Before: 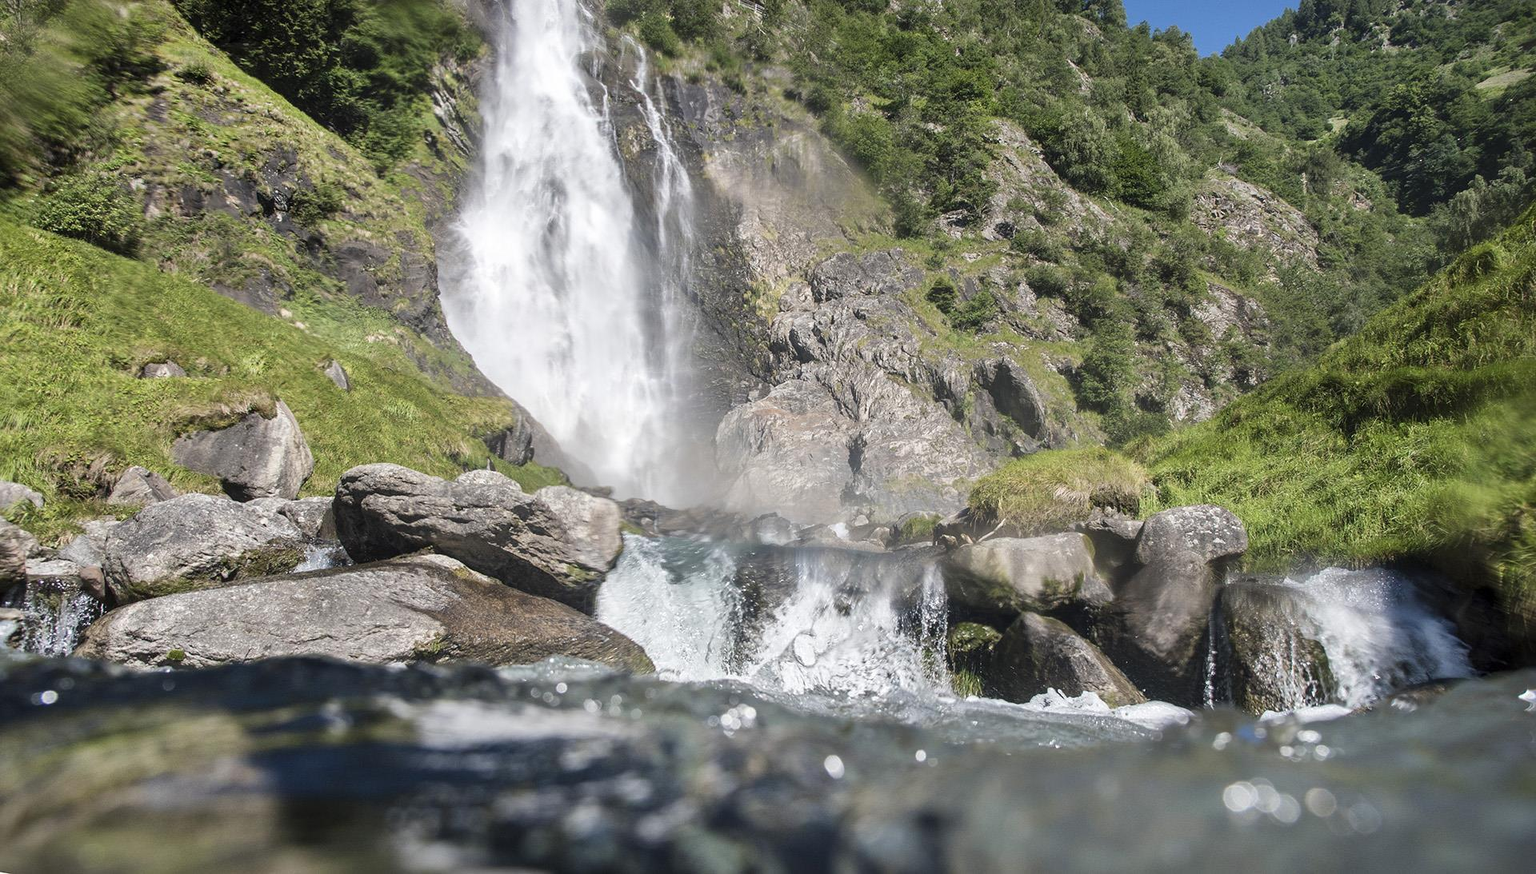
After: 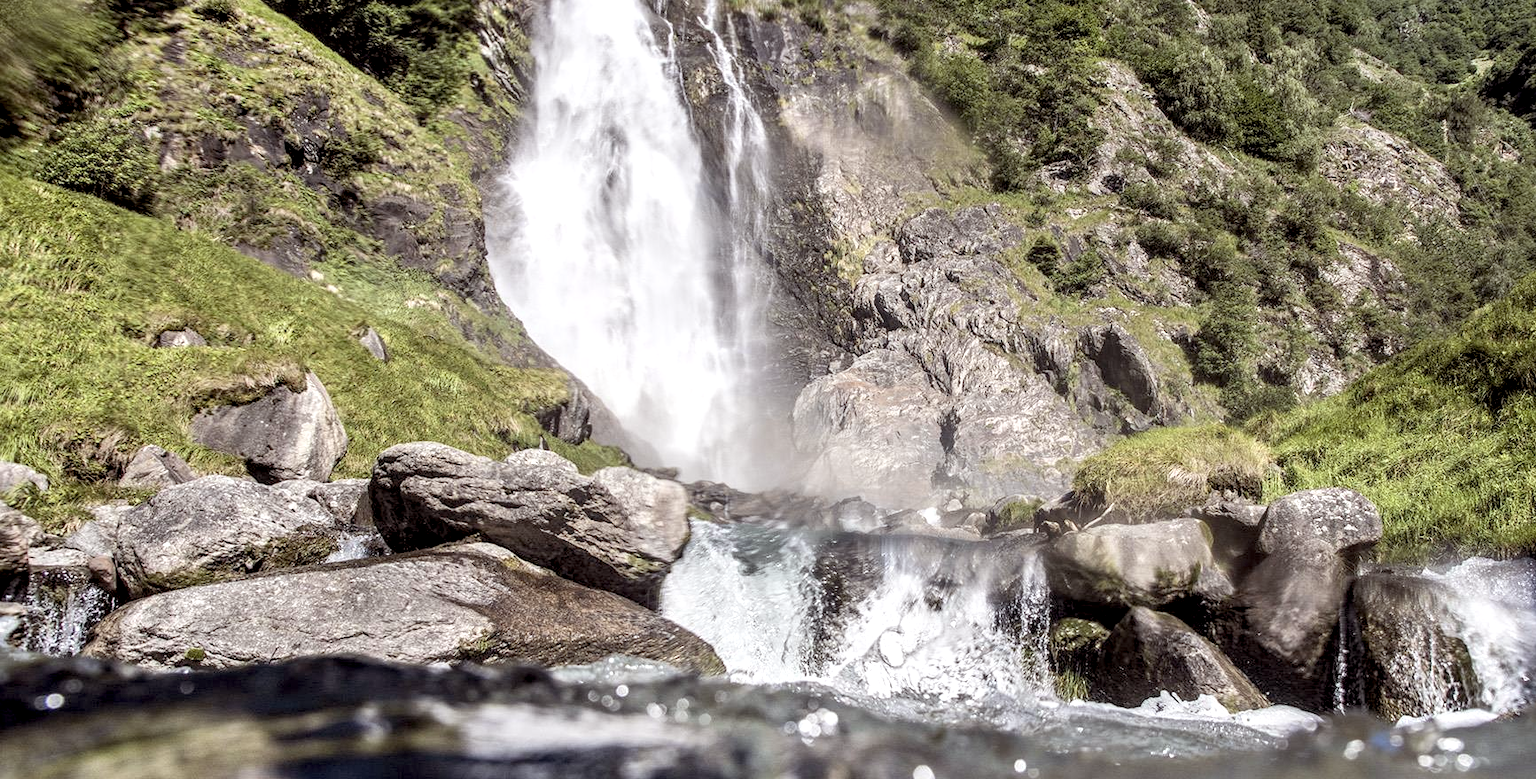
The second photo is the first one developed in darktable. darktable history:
exposure: black level correction 0.011, exposure -0.478 EV, compensate highlight preservation false
crop: top 7.49%, right 9.717%, bottom 11.943%
tone equalizer: -8 EV -0.417 EV, -7 EV -0.389 EV, -6 EV -0.333 EV, -5 EV -0.222 EV, -3 EV 0.222 EV, -2 EV 0.333 EV, -1 EV 0.389 EV, +0 EV 0.417 EV, edges refinement/feathering 500, mask exposure compensation -1.57 EV, preserve details no
local contrast: highlights 59%, detail 145%
color balance: mode lift, gamma, gain (sRGB), lift [1, 1.049, 1, 1]
contrast brightness saturation: brightness 0.15
shadows and highlights: shadows 0, highlights 40
